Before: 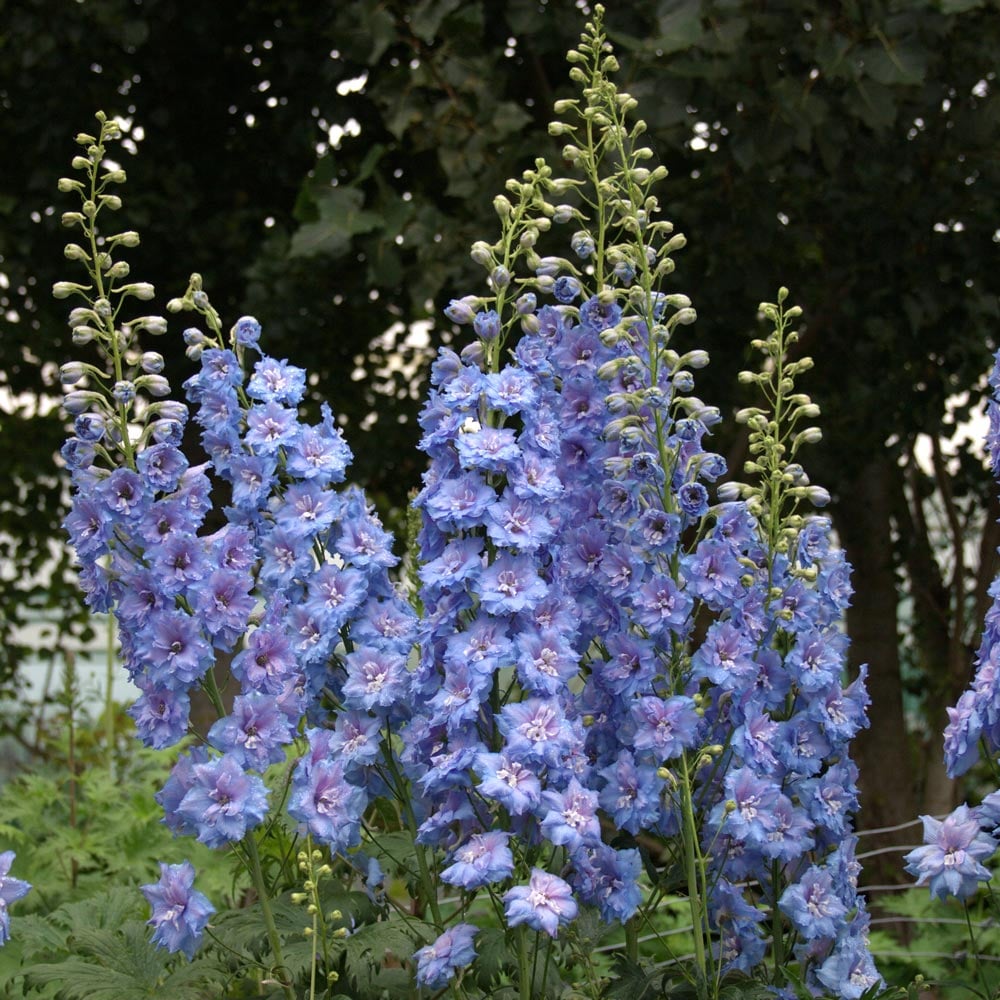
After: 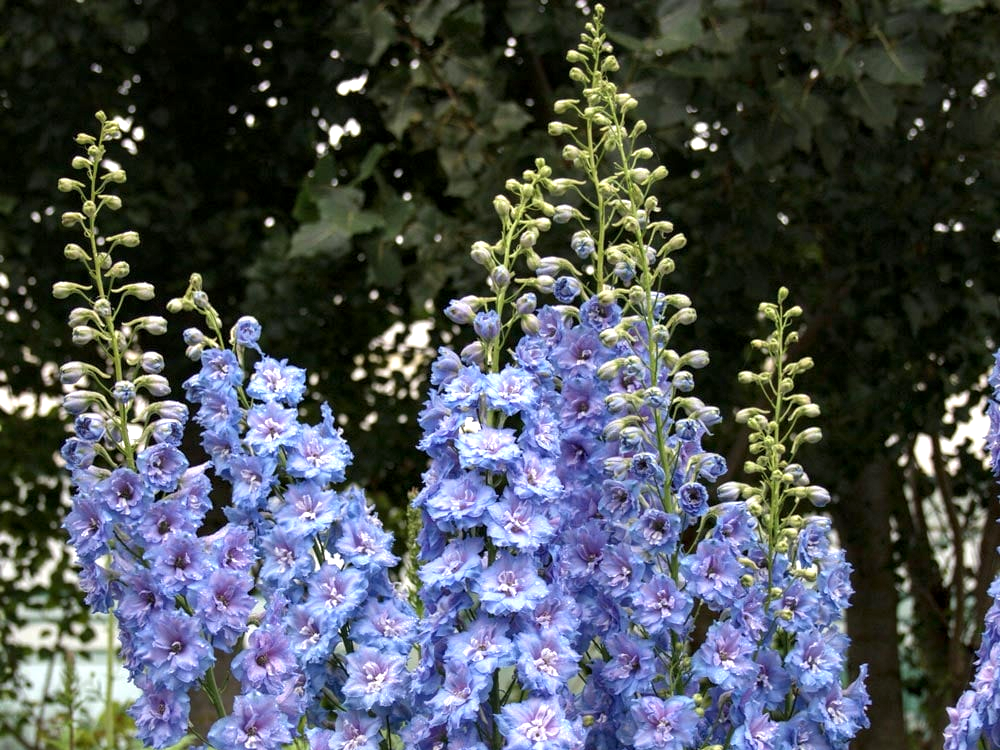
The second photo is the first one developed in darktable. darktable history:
exposure: black level correction 0, exposure 0.5 EV, compensate exposure bias true, compensate highlight preservation false
crop: bottom 24.988%
local contrast: shadows 94%
